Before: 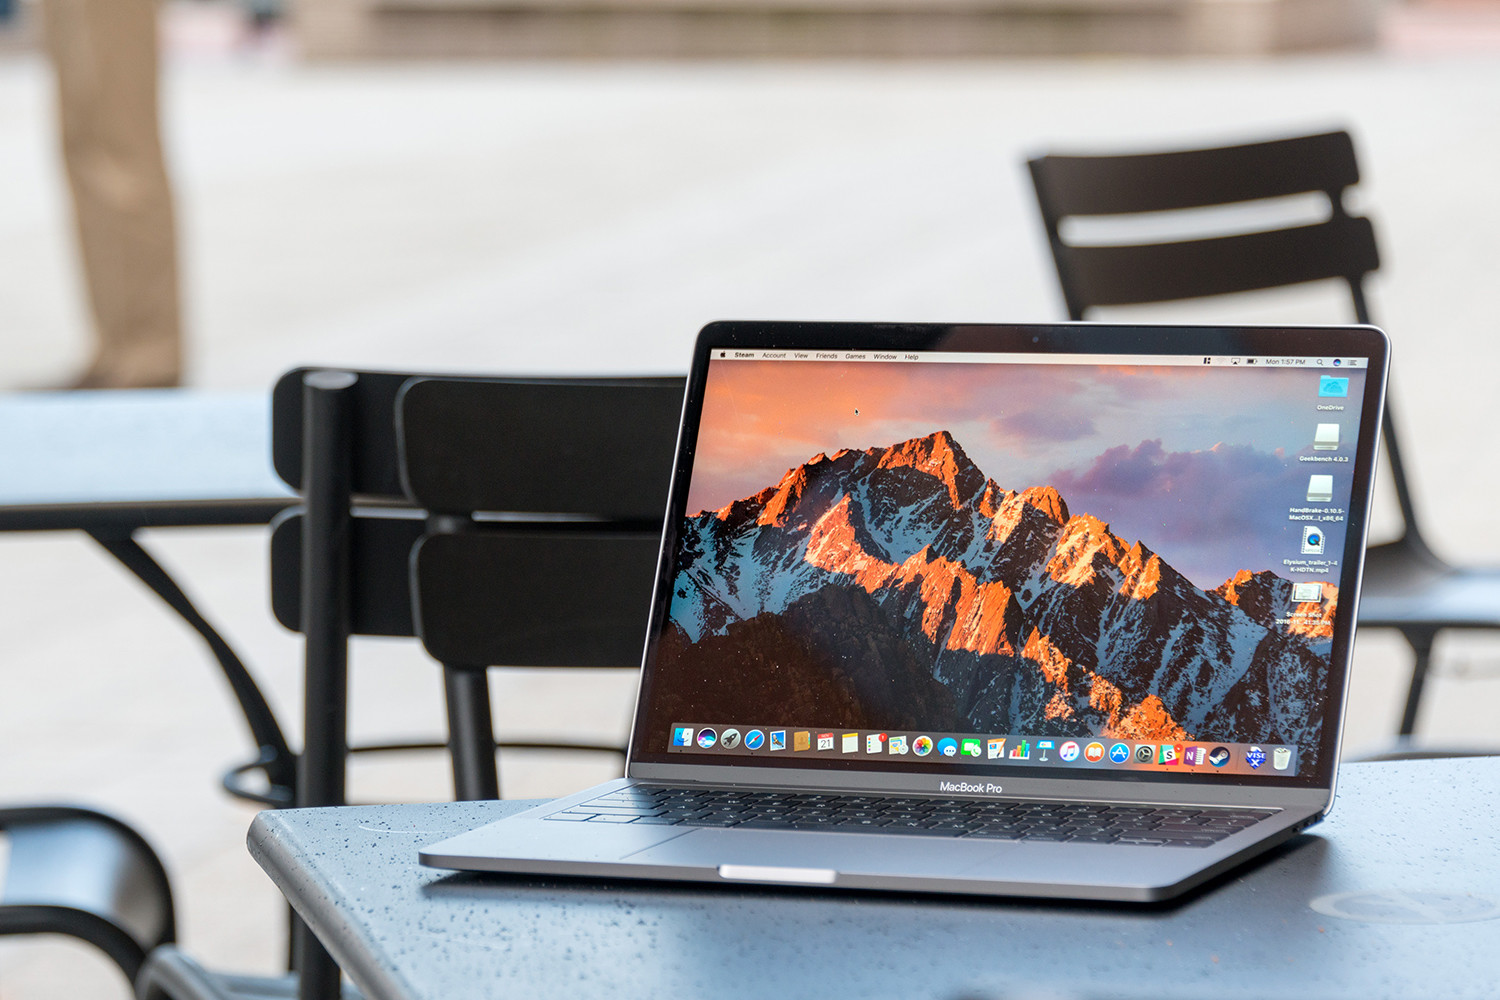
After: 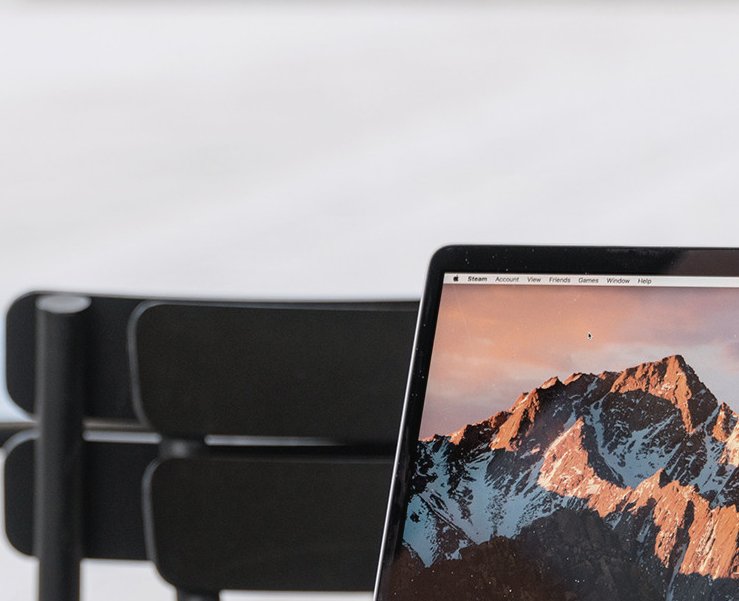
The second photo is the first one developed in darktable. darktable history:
crop: left 17.835%, top 7.675%, right 32.881%, bottom 32.213%
white balance: red 1.009, blue 1.027
contrast brightness saturation: contrast -0.05, saturation -0.41
